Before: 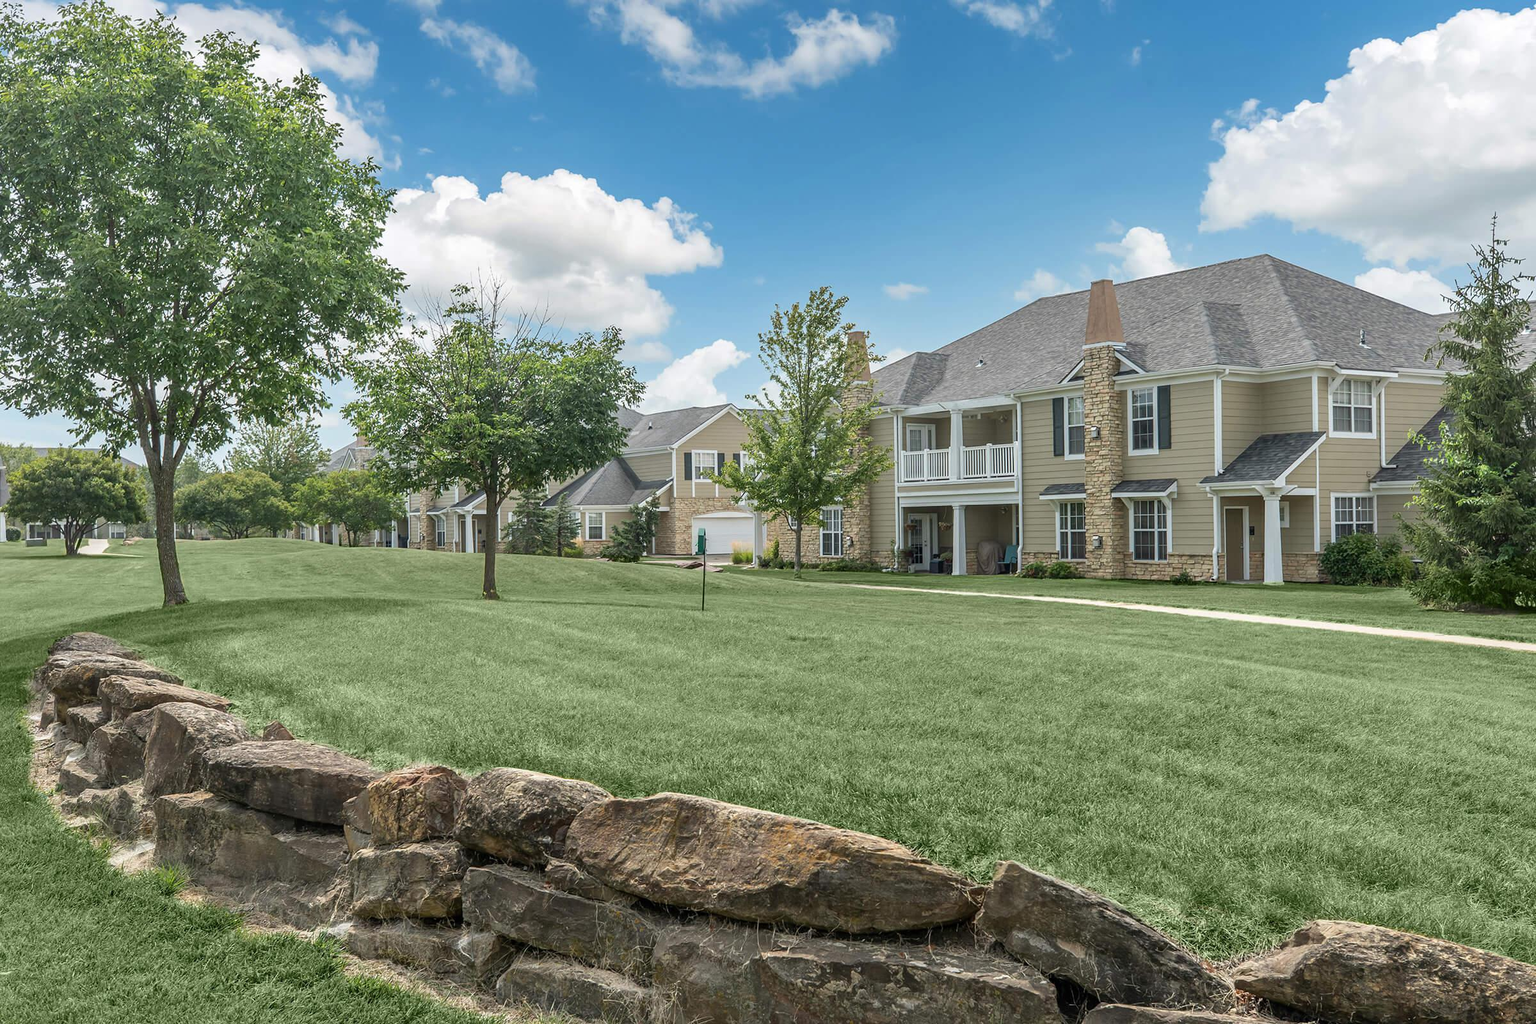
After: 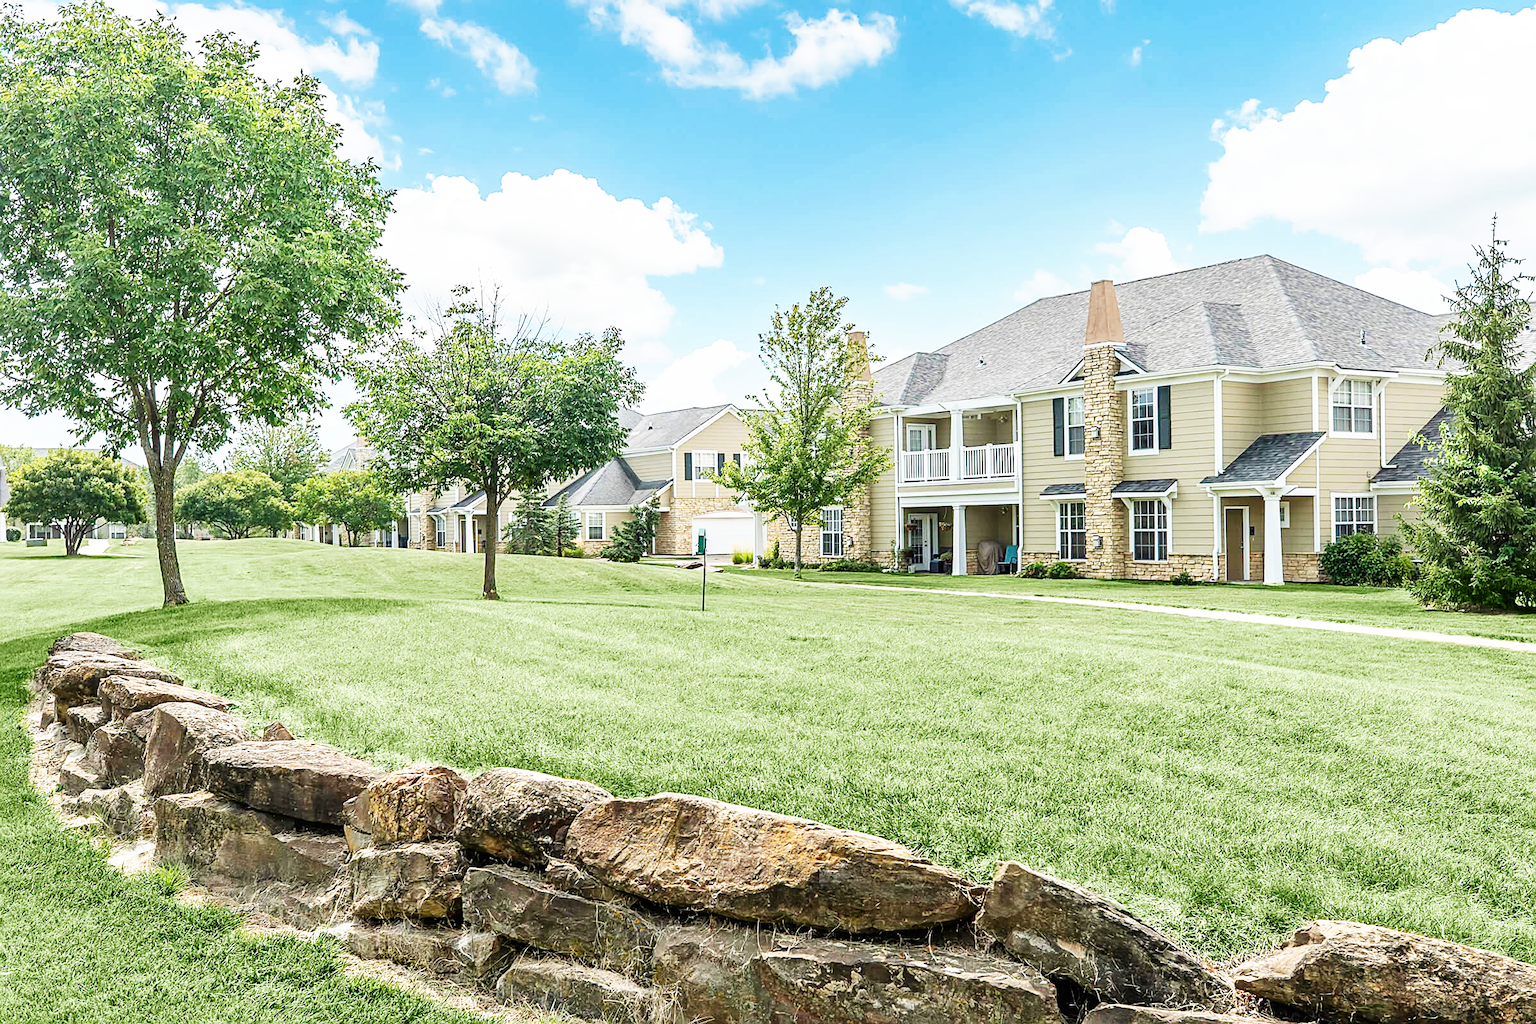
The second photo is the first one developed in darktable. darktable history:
velvia: strength 15%
sharpen: on, module defaults
base curve: curves: ch0 [(0, 0) (0.007, 0.004) (0.027, 0.03) (0.046, 0.07) (0.207, 0.54) (0.442, 0.872) (0.673, 0.972) (1, 1)], preserve colors none
